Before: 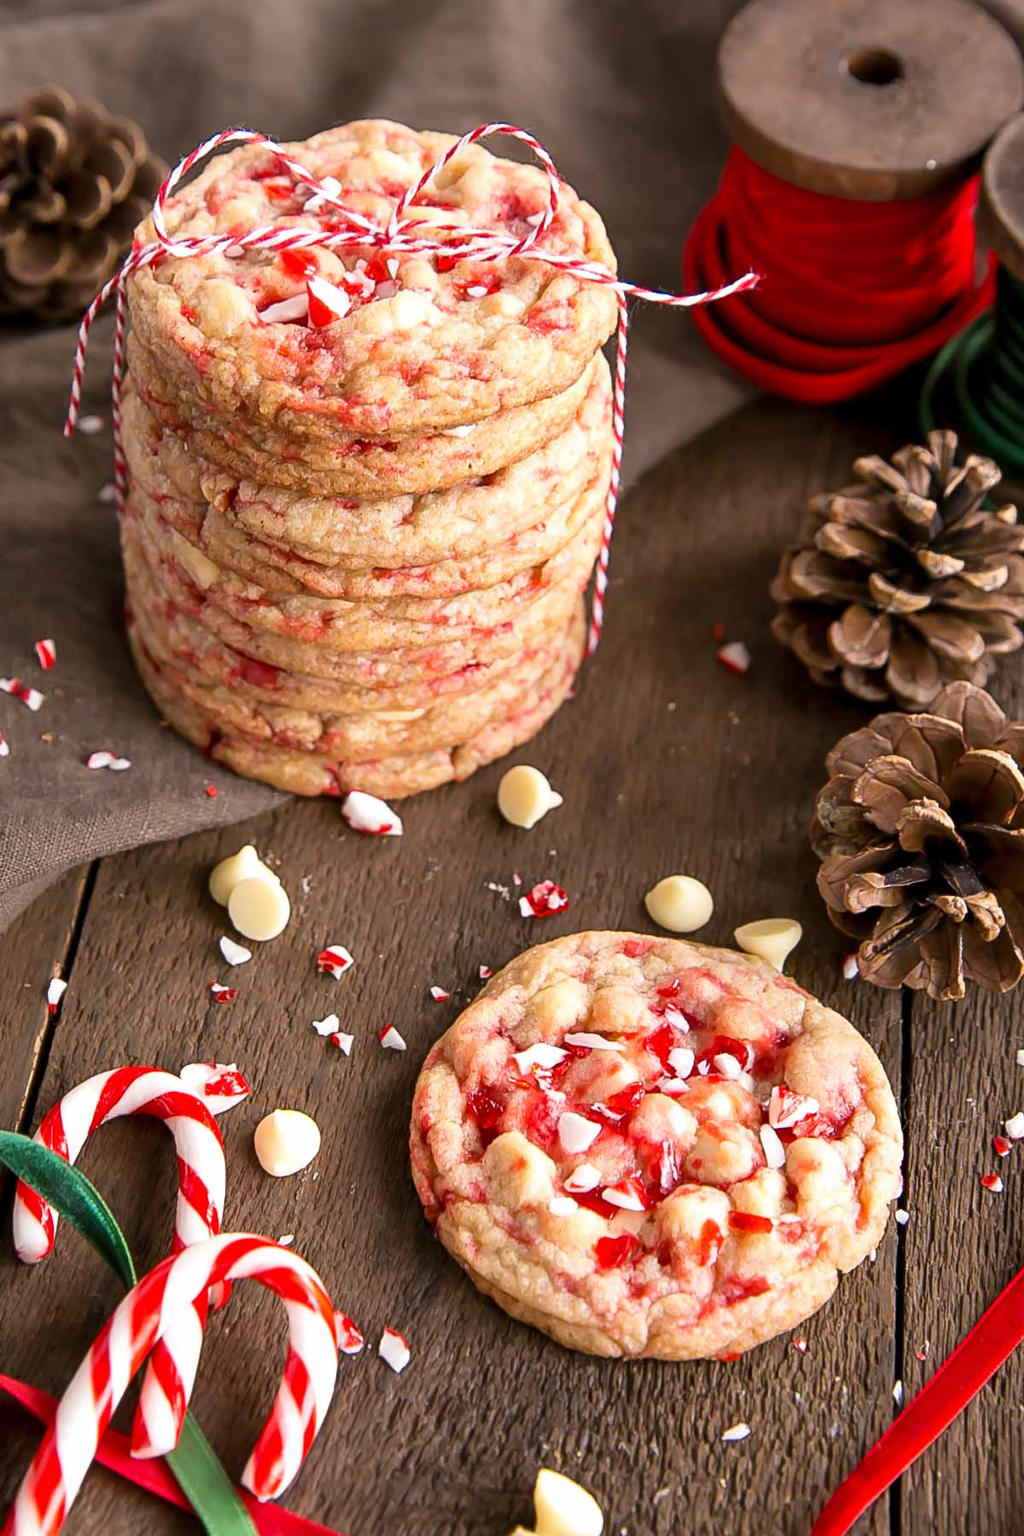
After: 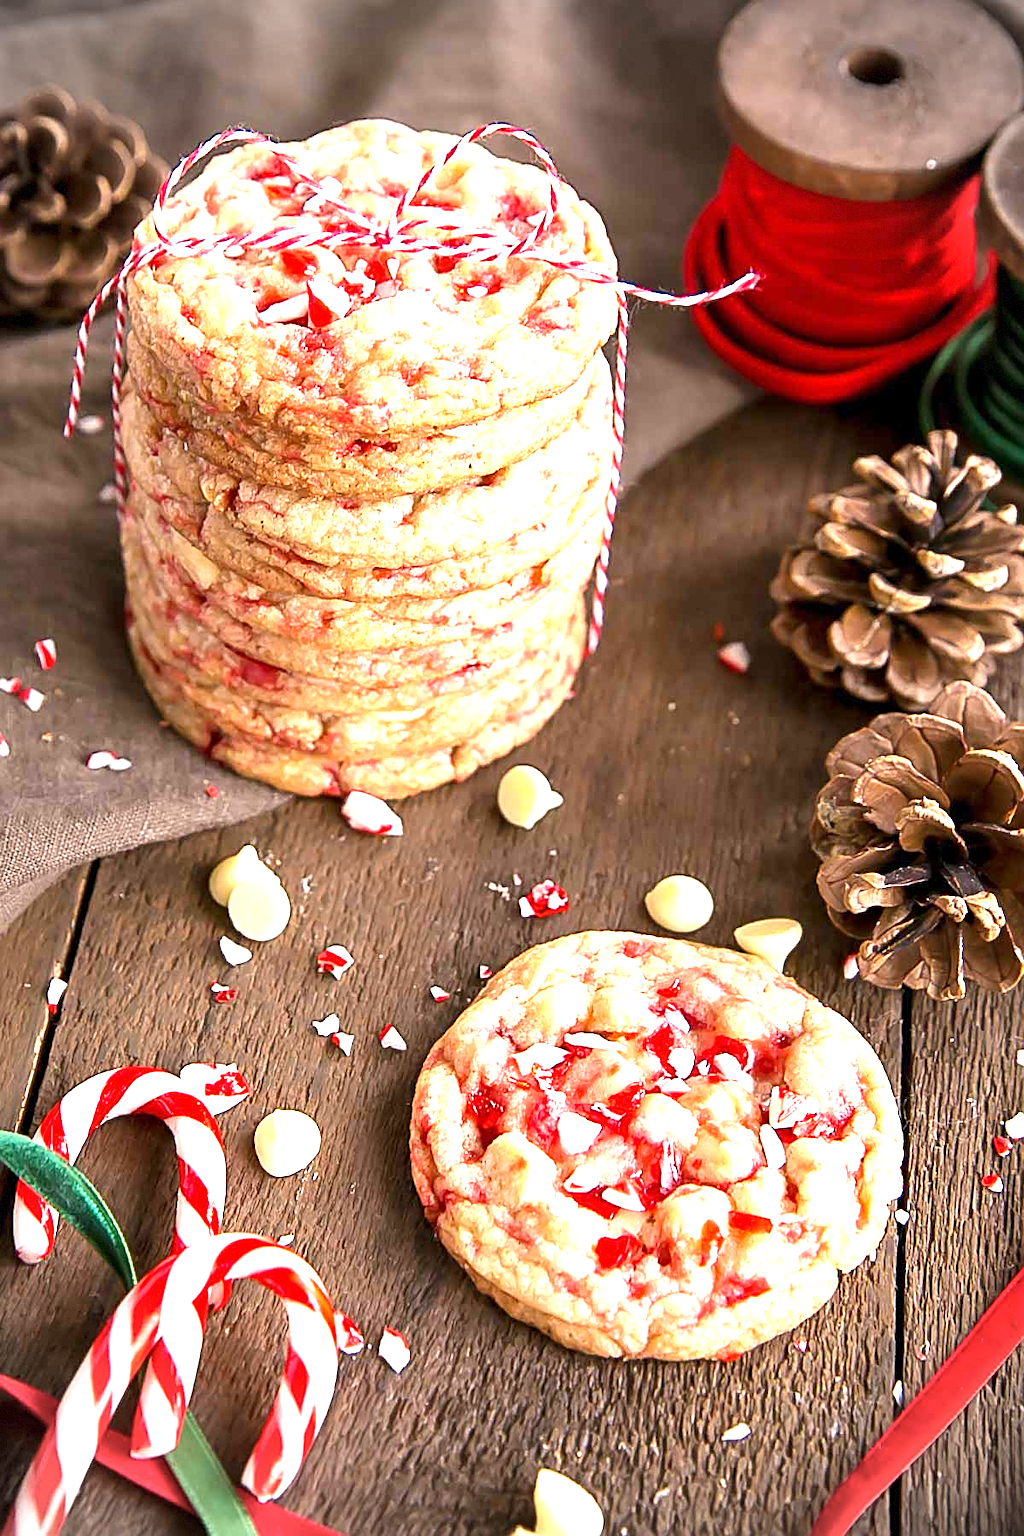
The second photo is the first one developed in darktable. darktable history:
exposure: exposure 1.143 EV, compensate highlight preservation false
vignetting: dithering 8-bit output
sharpen: amount 0.489
